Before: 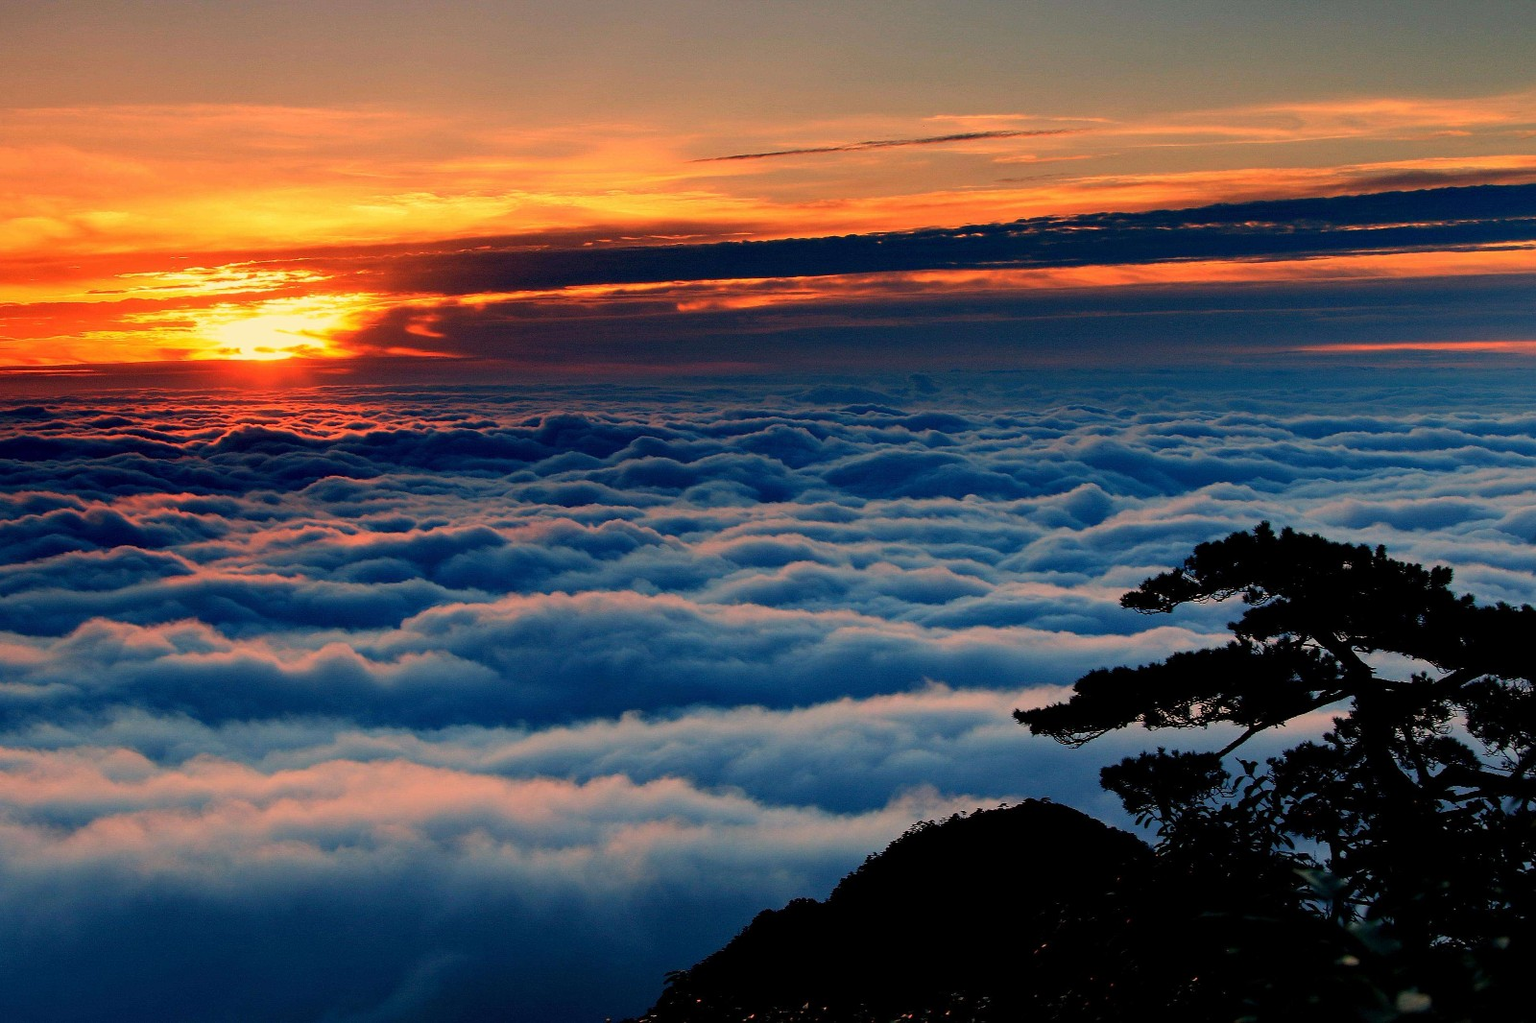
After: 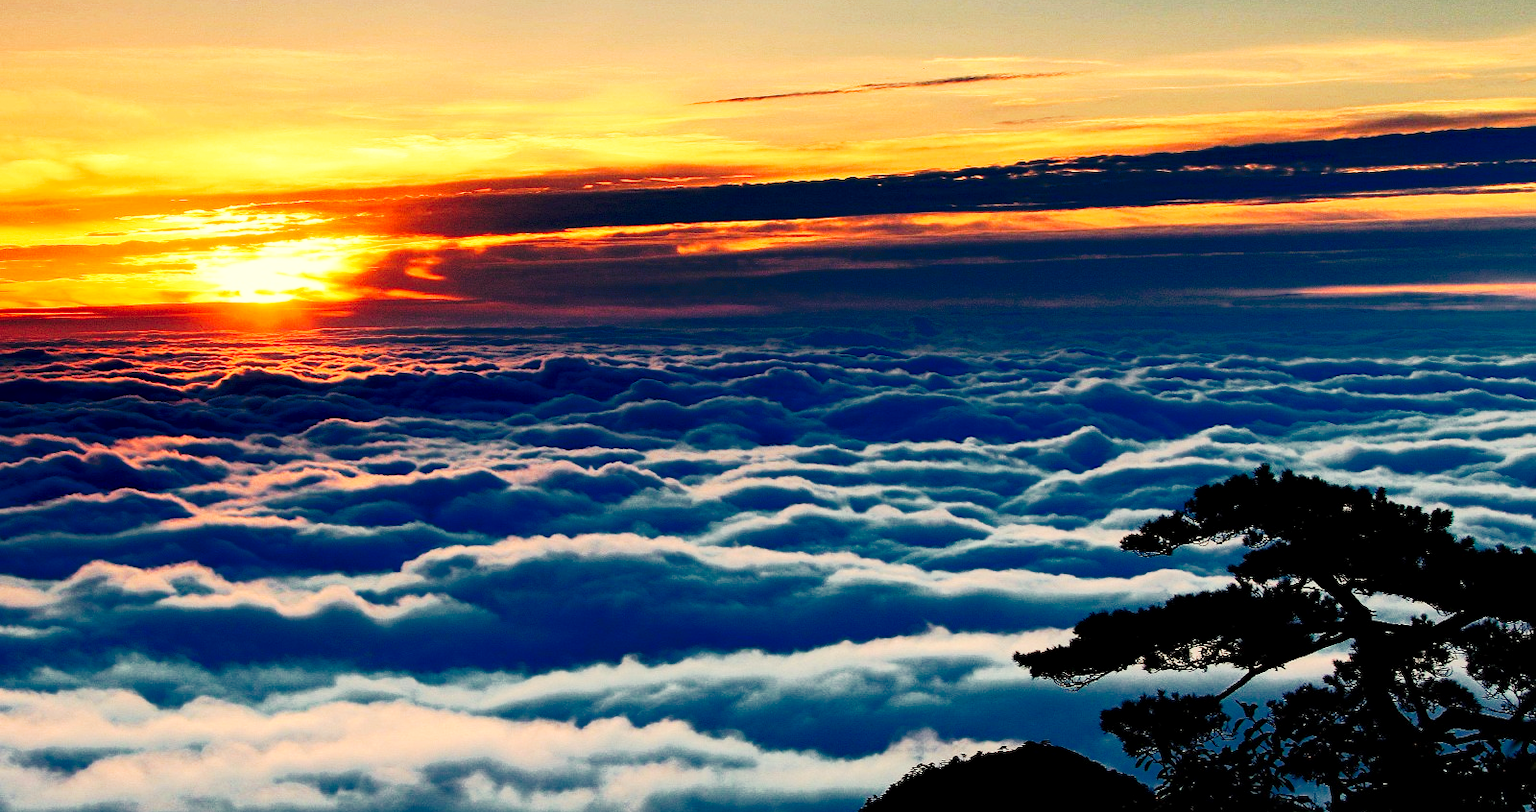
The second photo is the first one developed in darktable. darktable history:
local contrast: highlights 100%, shadows 100%, detail 120%, midtone range 0.2
crop and rotate: top 5.667%, bottom 14.937%
tone curve: curves: ch0 [(0, 0) (0.003, 0.003) (0.011, 0.013) (0.025, 0.028) (0.044, 0.05) (0.069, 0.078) (0.1, 0.113) (0.136, 0.153) (0.177, 0.2) (0.224, 0.271) (0.277, 0.374) (0.335, 0.47) (0.399, 0.574) (0.468, 0.688) (0.543, 0.79) (0.623, 0.859) (0.709, 0.919) (0.801, 0.957) (0.898, 0.978) (1, 1)], preserve colors none
color correction: highlights a* -4.28, highlights b* 6.53
color zones: curves: ch0 [(0, 0.497) (0.143, 0.5) (0.286, 0.5) (0.429, 0.483) (0.571, 0.116) (0.714, -0.006) (0.857, 0.28) (1, 0.497)]
